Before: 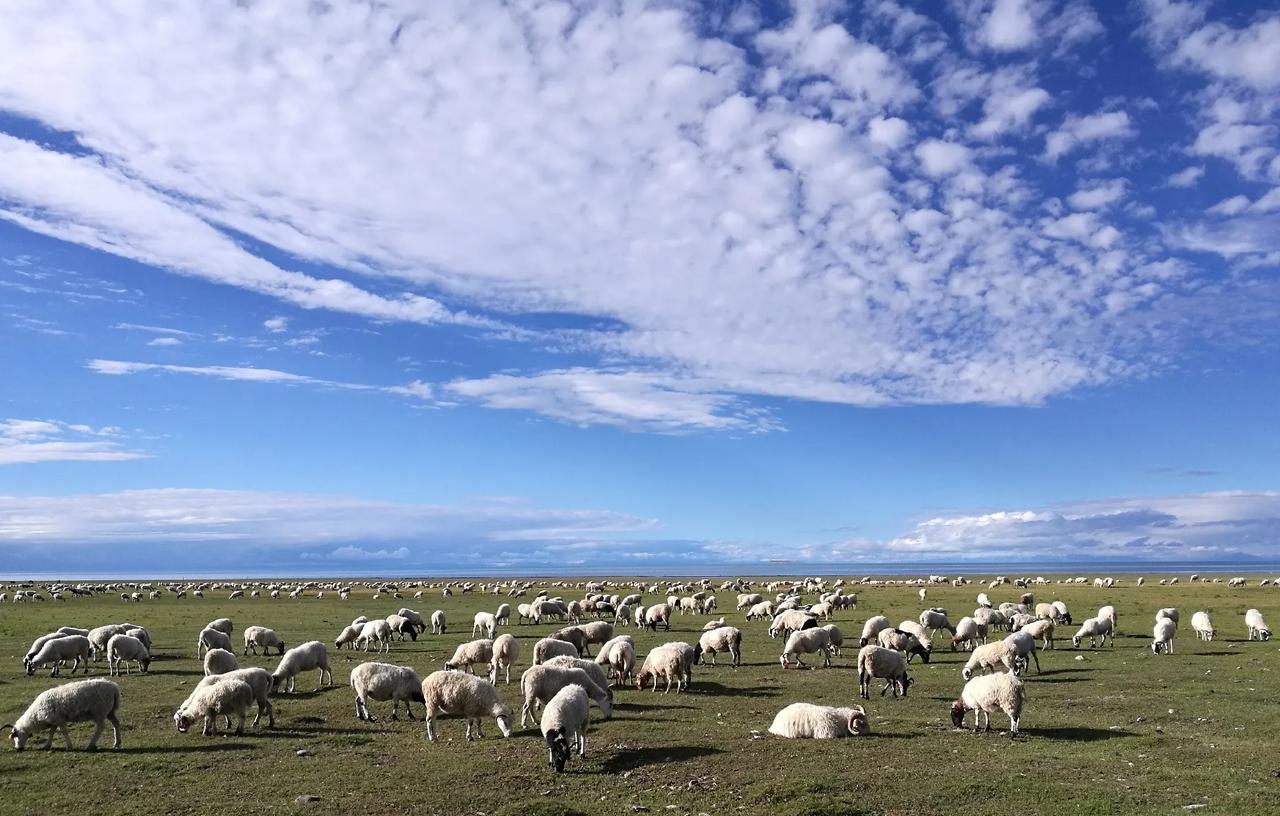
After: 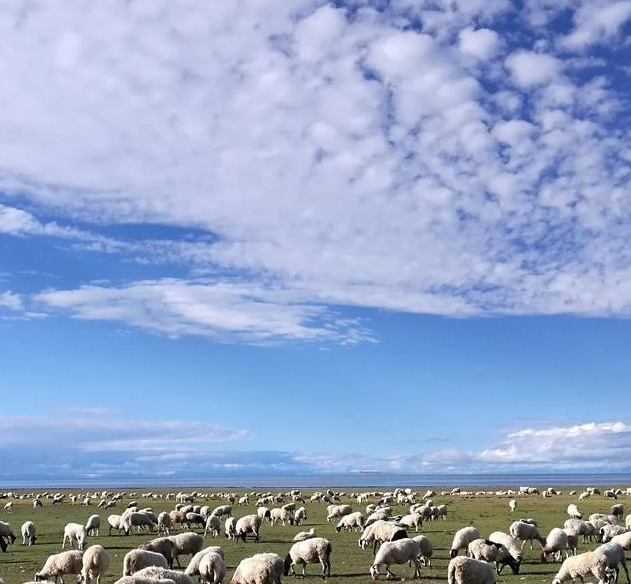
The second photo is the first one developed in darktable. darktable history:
crop: left 32.053%, top 10.929%, right 18.617%, bottom 17.398%
